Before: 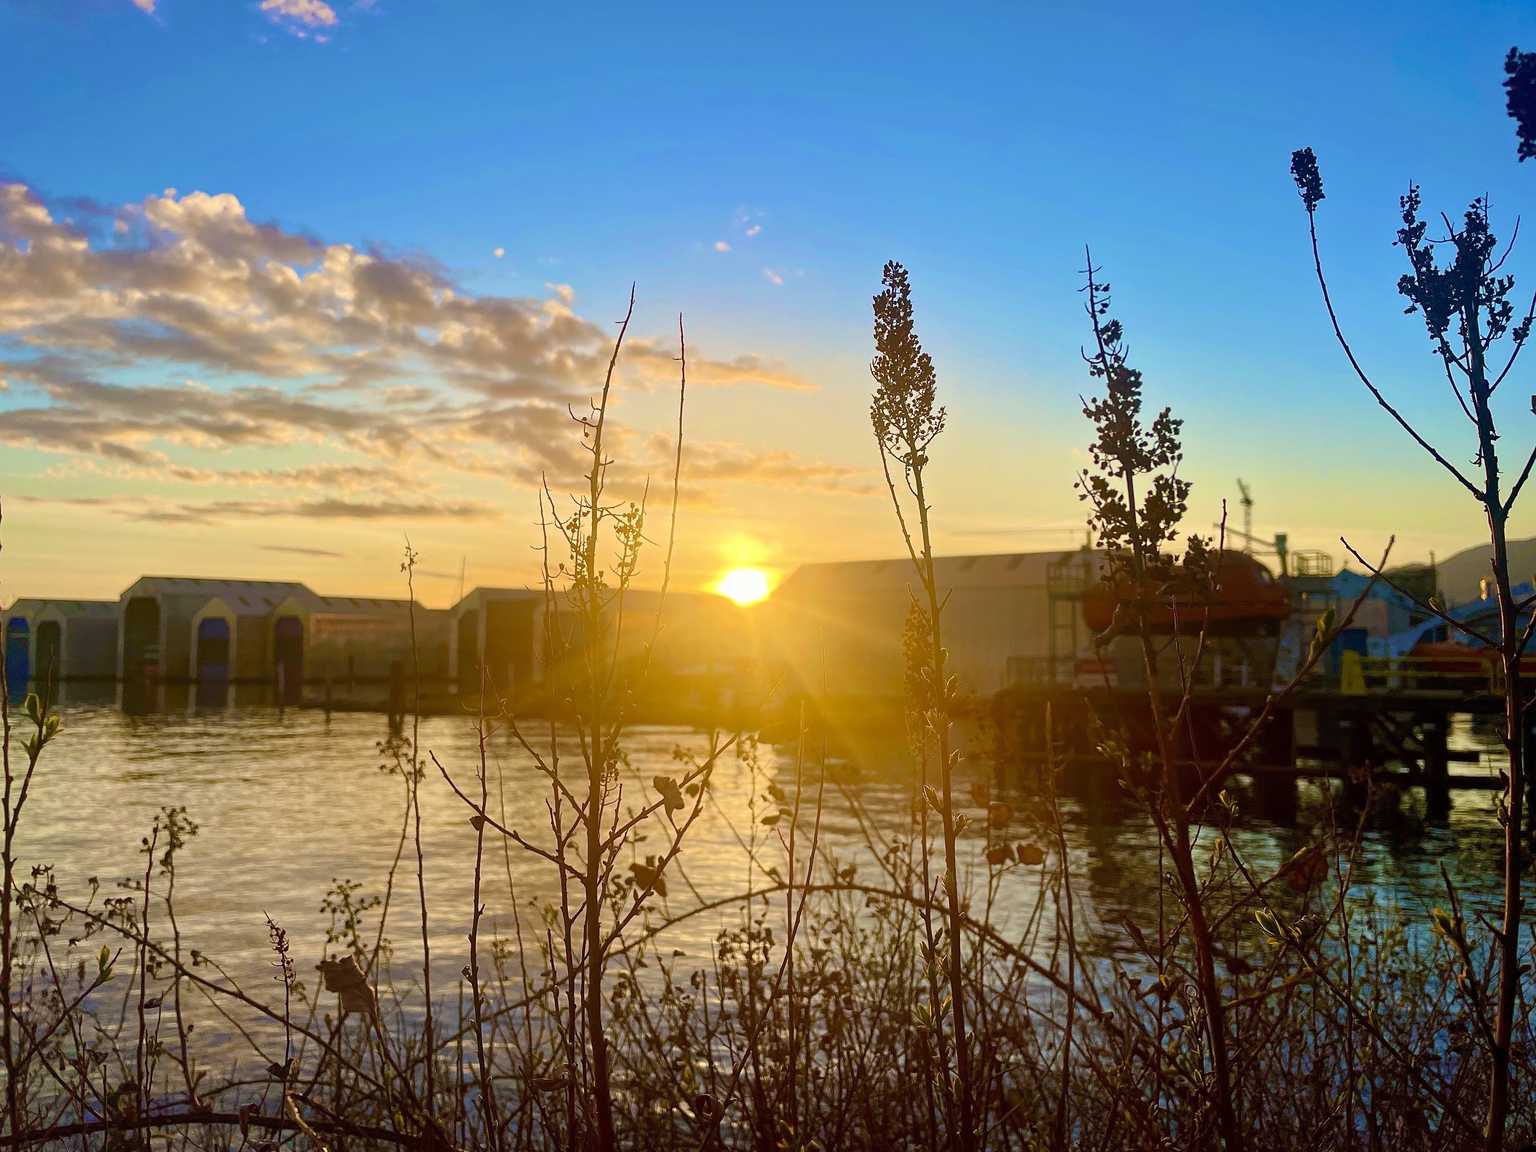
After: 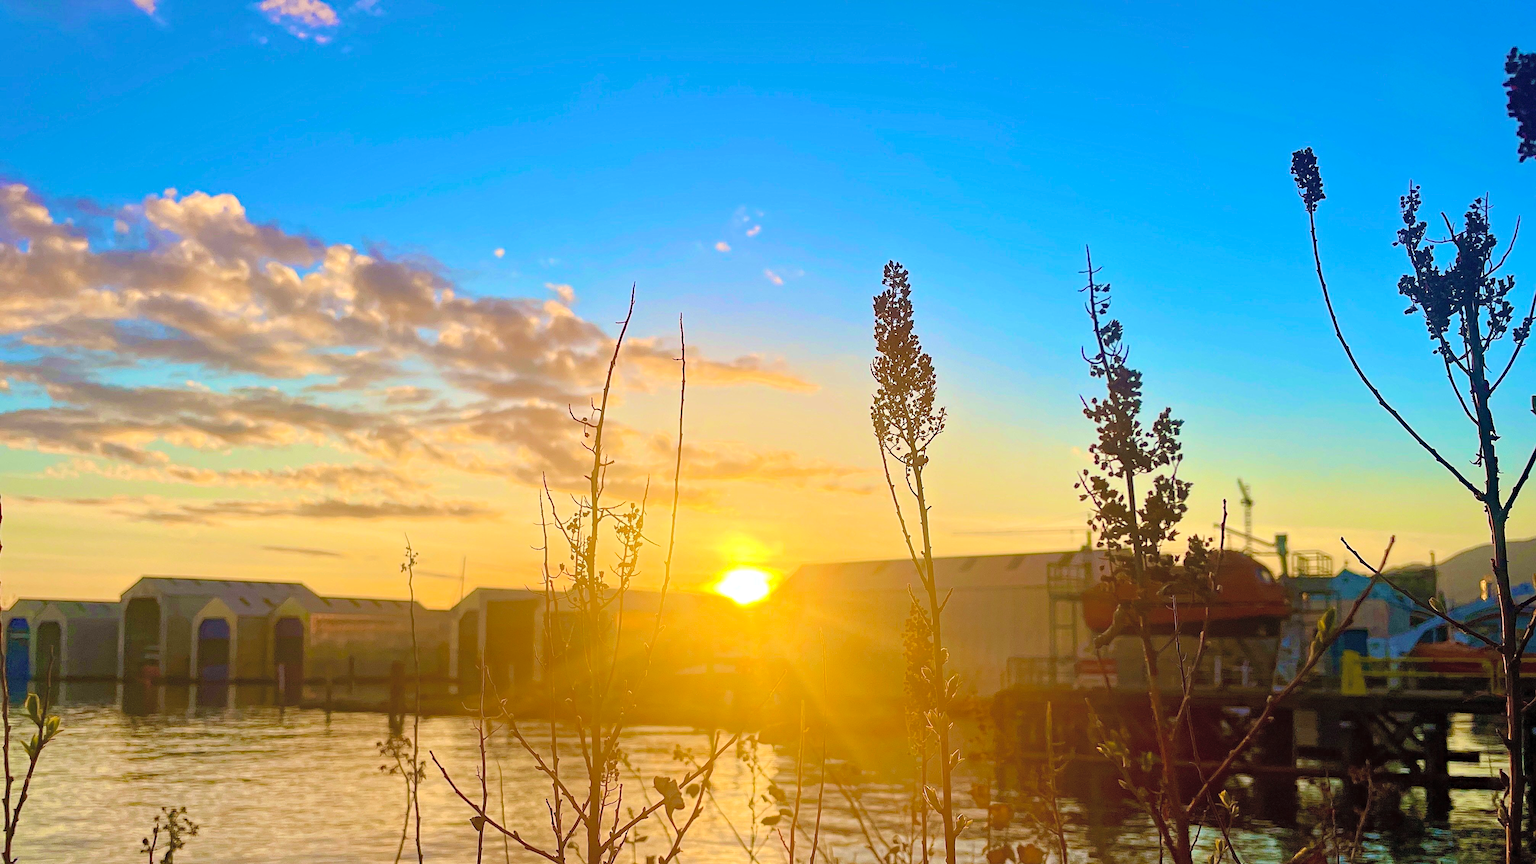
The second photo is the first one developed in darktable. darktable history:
contrast brightness saturation: brightness 0.15
crop: bottom 24.967%
haze removal: strength 0.29, distance 0.25, compatibility mode true, adaptive false
